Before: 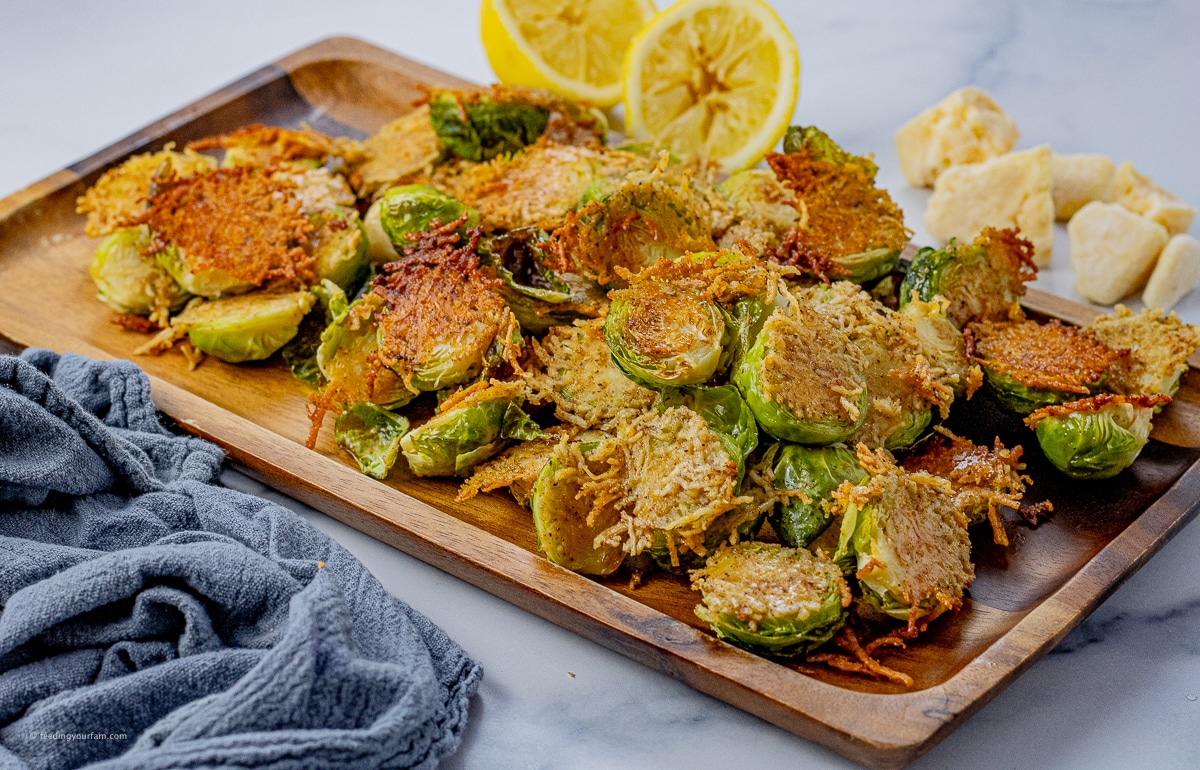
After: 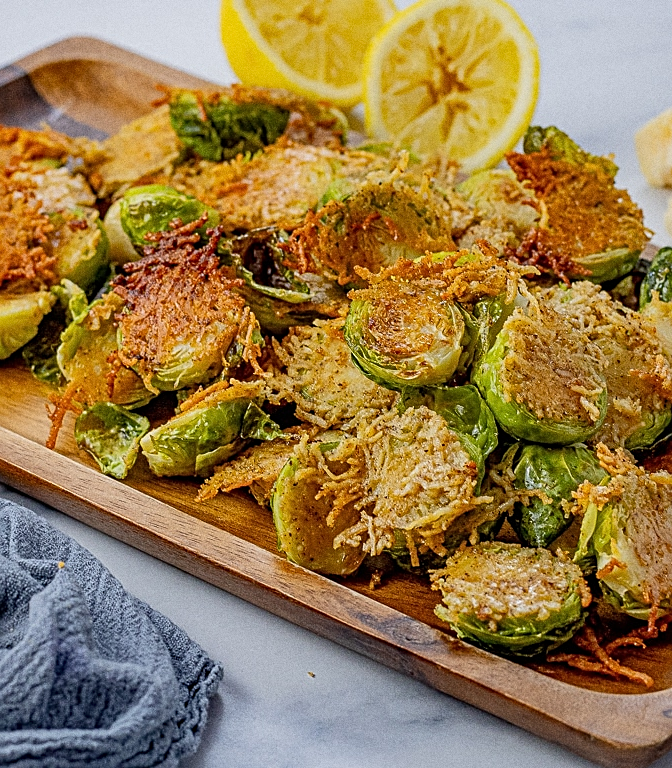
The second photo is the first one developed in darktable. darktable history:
grain: coarseness 0.09 ISO
sharpen: on, module defaults
crop: left 21.674%, right 22.086%
